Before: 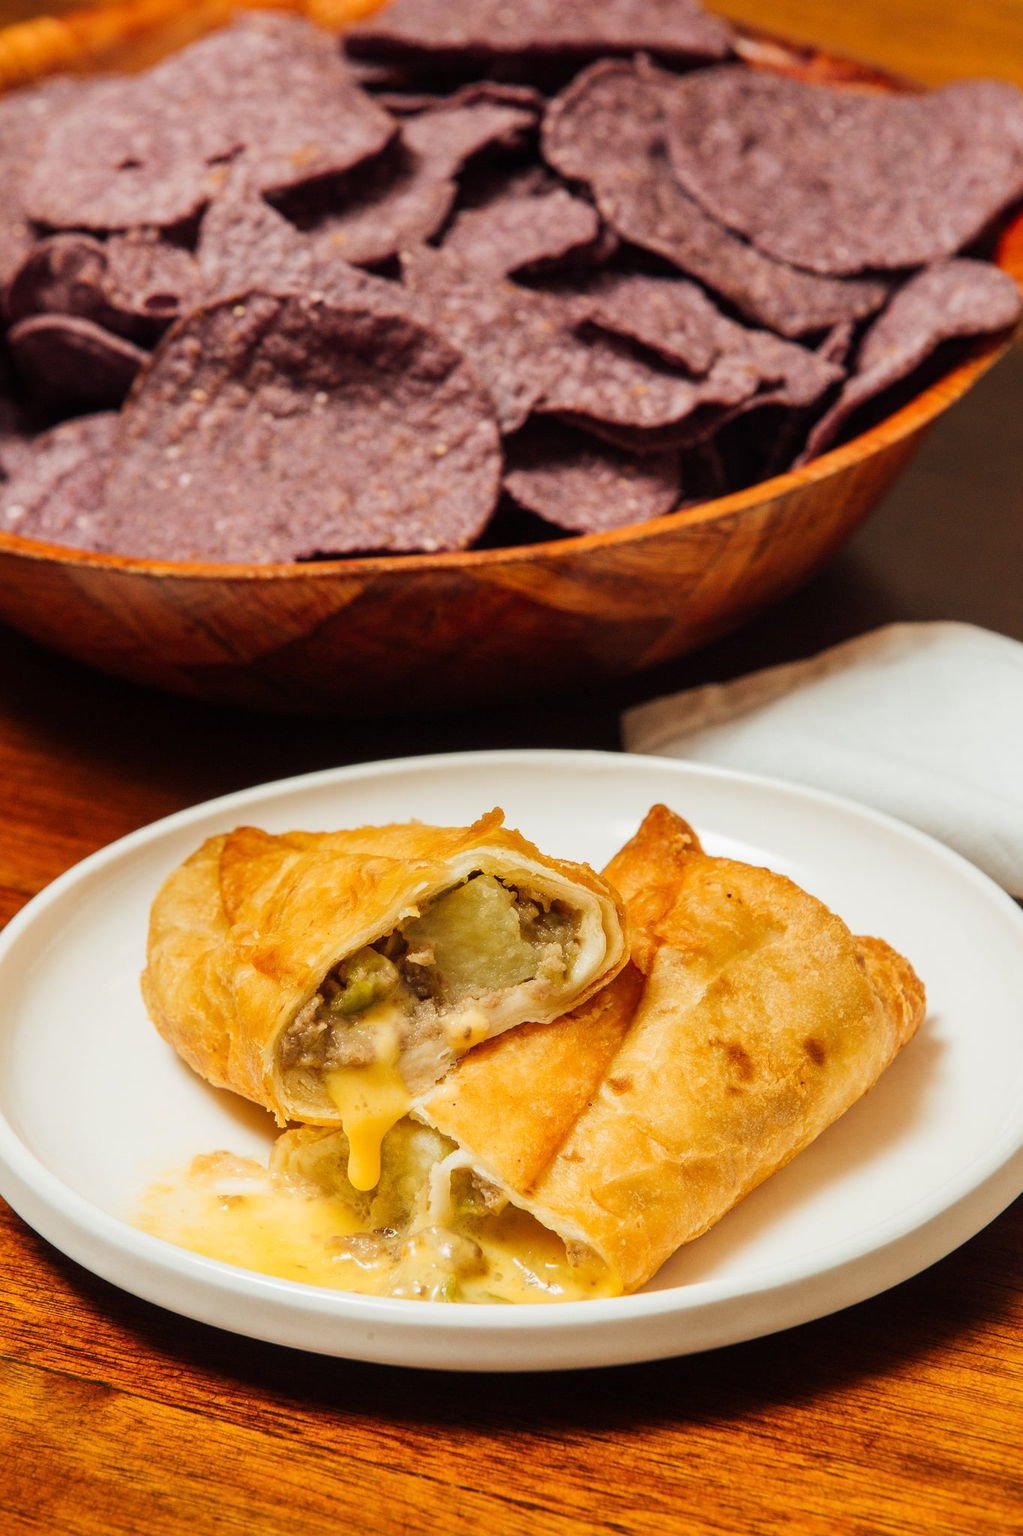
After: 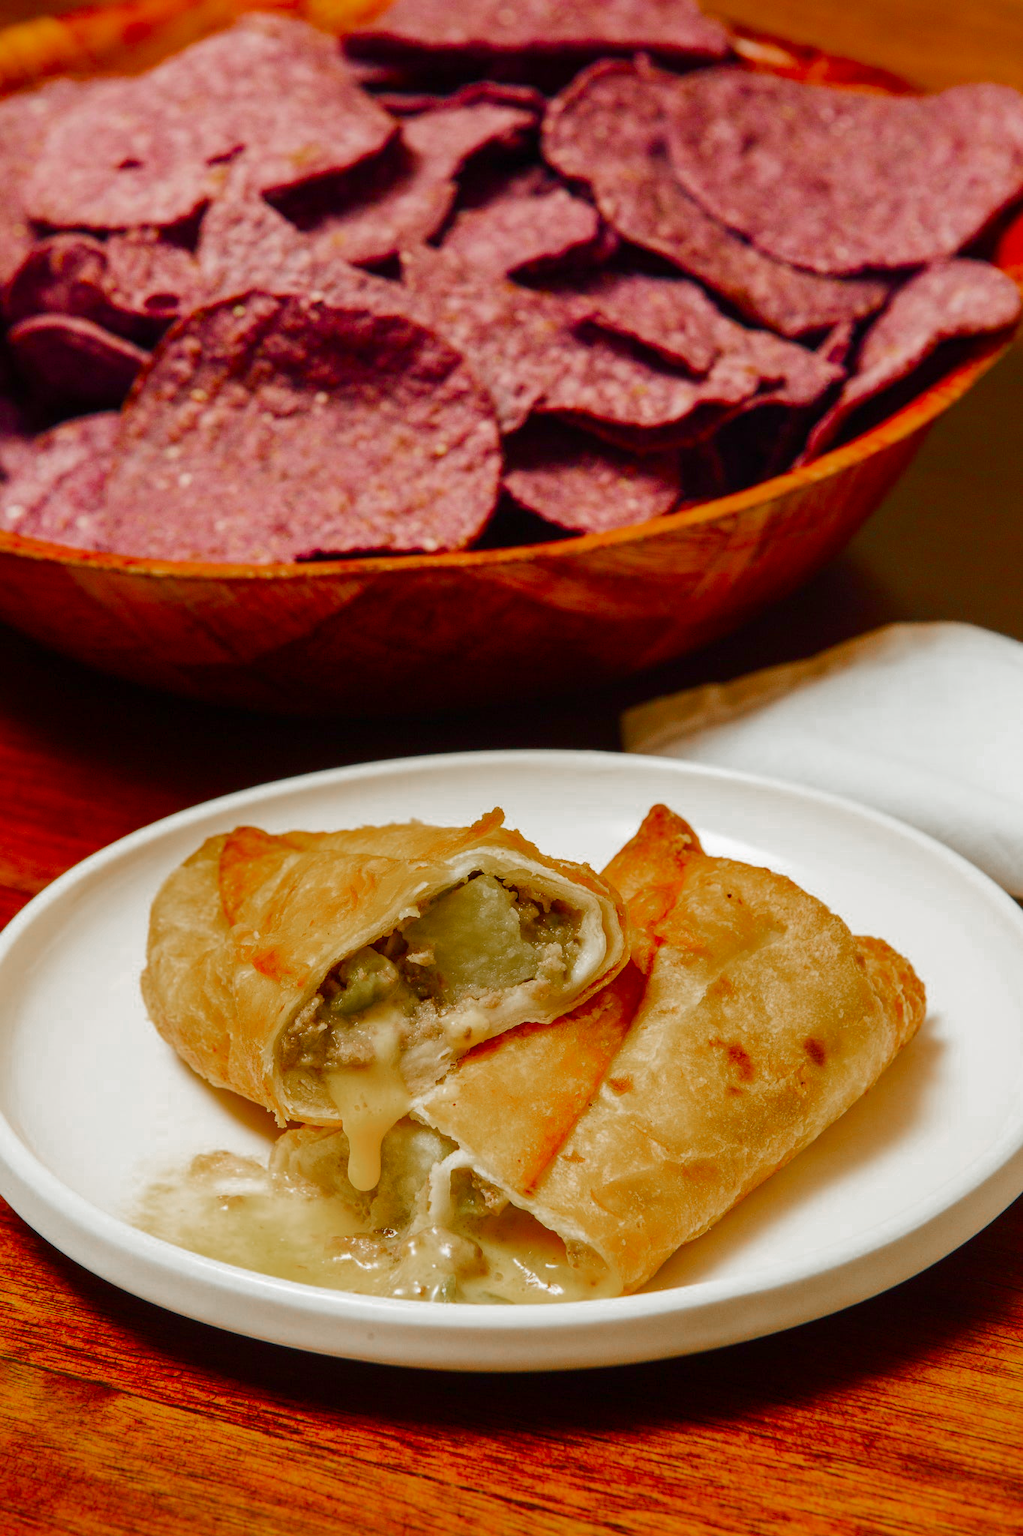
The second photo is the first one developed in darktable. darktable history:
color balance rgb: shadows lift › chroma 2.058%, shadows lift › hue 219.76°, perceptual saturation grading › global saturation 20%, perceptual saturation grading › highlights -49.177%, perceptual saturation grading › shadows 25.815%, global vibrance 45.414%
color zones: curves: ch0 [(0, 0.48) (0.209, 0.398) (0.305, 0.332) (0.429, 0.493) (0.571, 0.5) (0.714, 0.5) (0.857, 0.5) (1, 0.48)]; ch1 [(0, 0.736) (0.143, 0.625) (0.225, 0.371) (0.429, 0.256) (0.571, 0.241) (0.714, 0.213) (0.857, 0.48) (1, 0.736)]; ch2 [(0, 0.448) (0.143, 0.498) (0.286, 0.5) (0.429, 0.5) (0.571, 0.5) (0.714, 0.5) (0.857, 0.5) (1, 0.448)]
